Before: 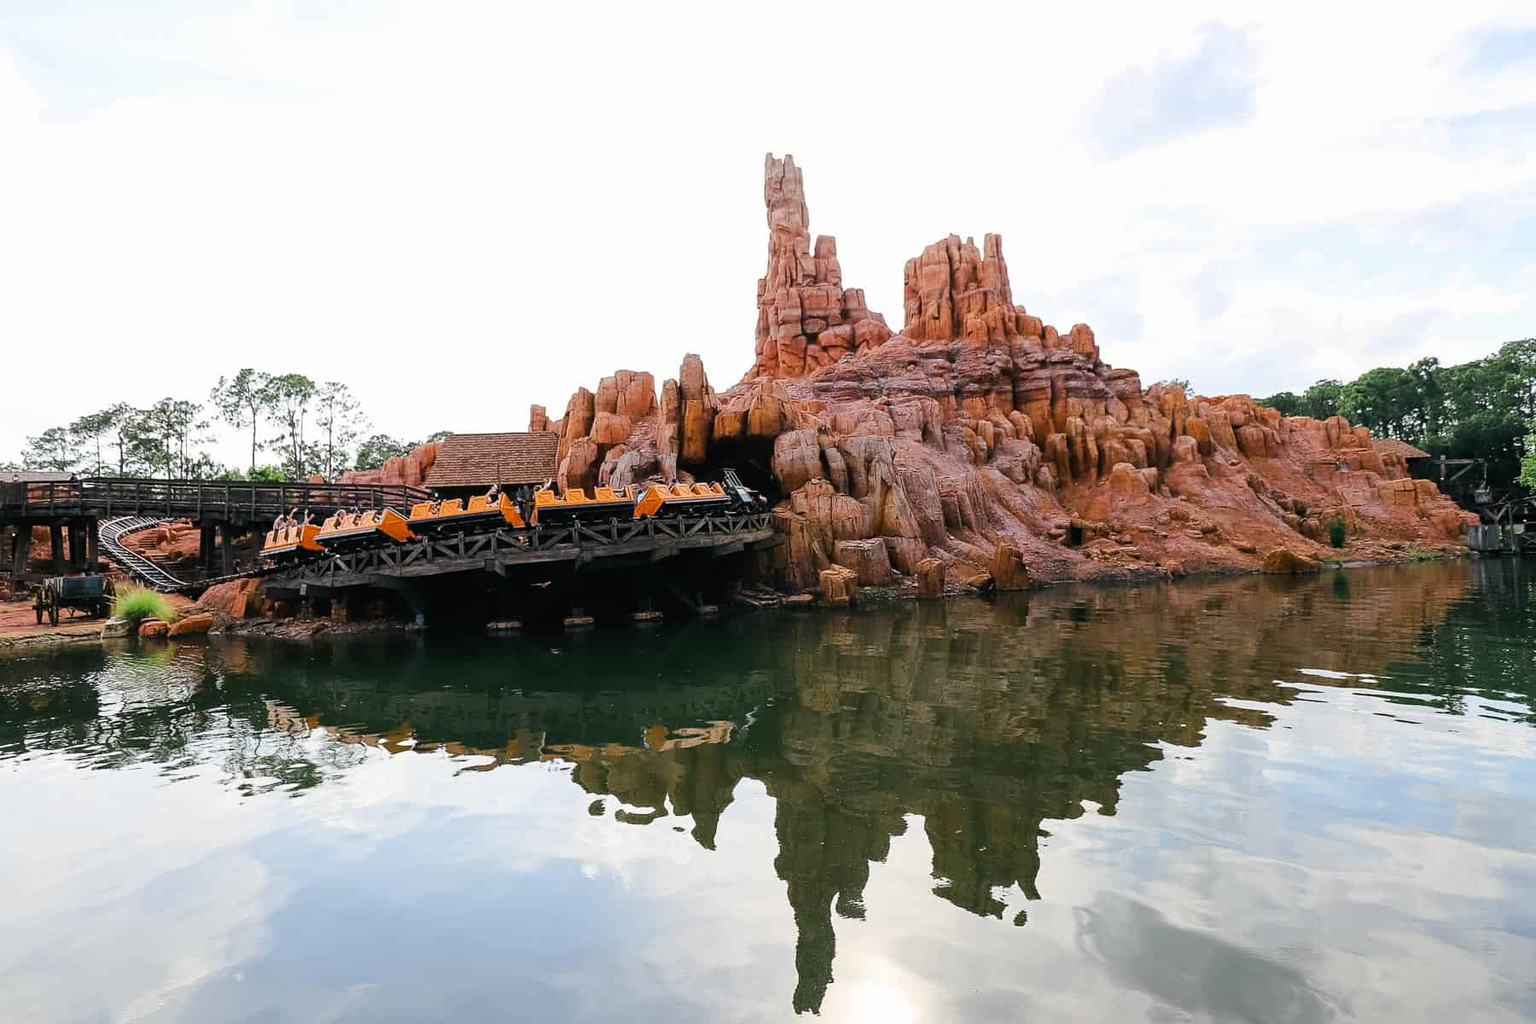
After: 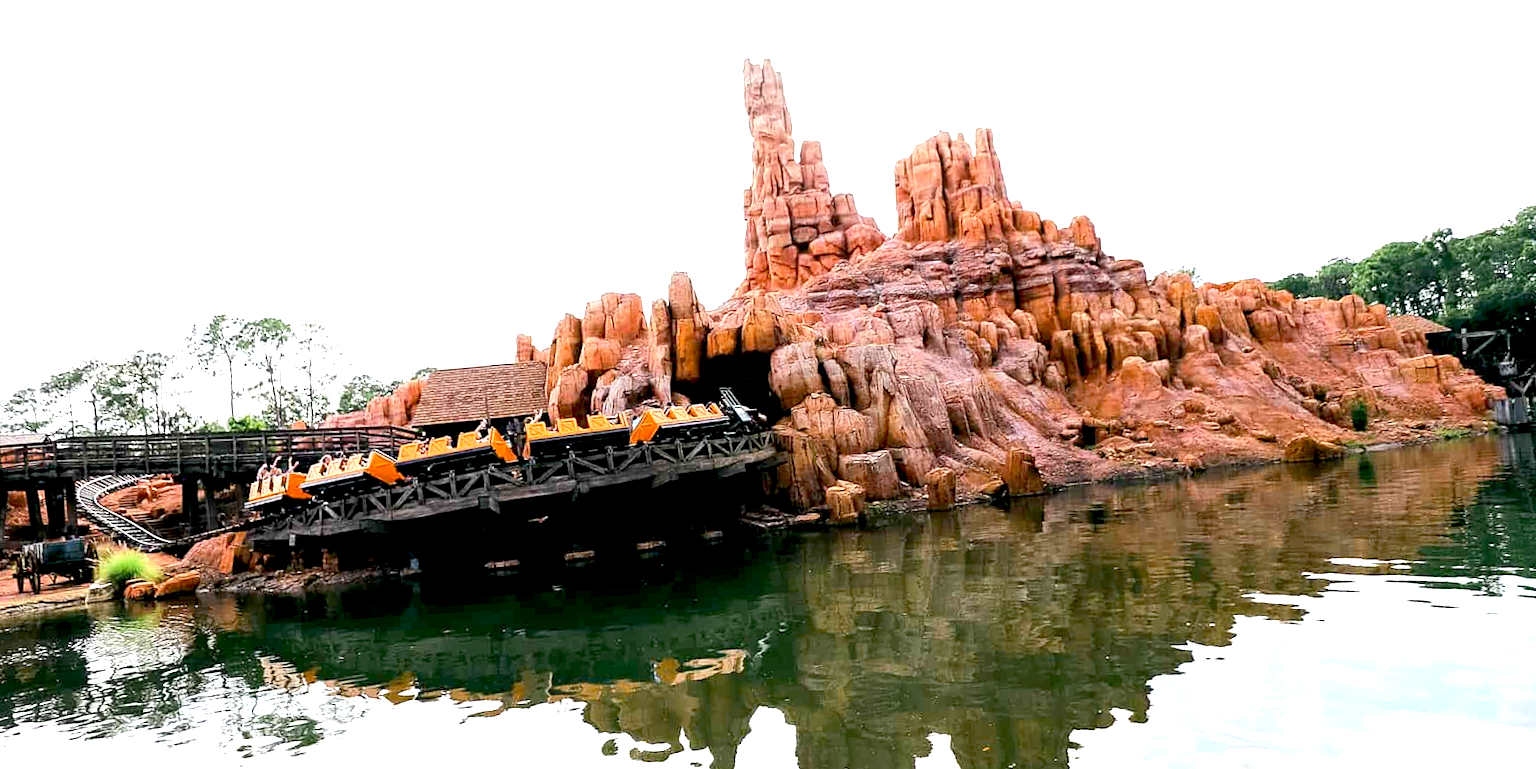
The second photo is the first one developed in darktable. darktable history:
exposure: black level correction 0.01, exposure 1 EV, compensate highlight preservation false
rotate and perspective: rotation -3.52°, crop left 0.036, crop right 0.964, crop top 0.081, crop bottom 0.919
crop and rotate: top 5.667%, bottom 14.937%
